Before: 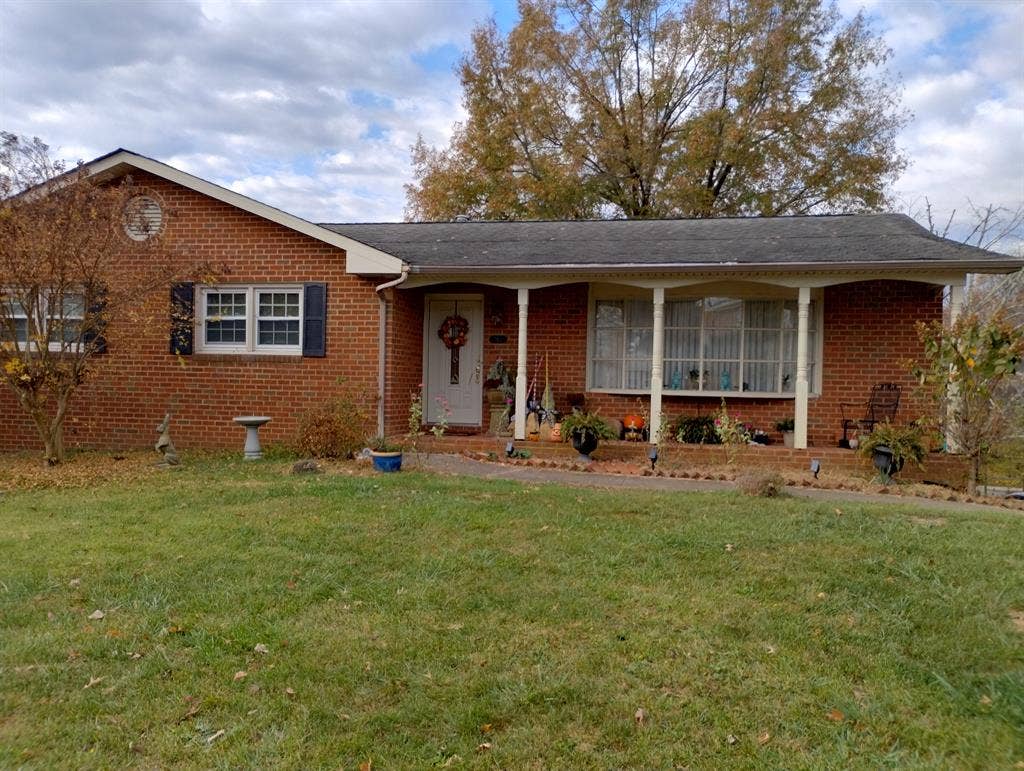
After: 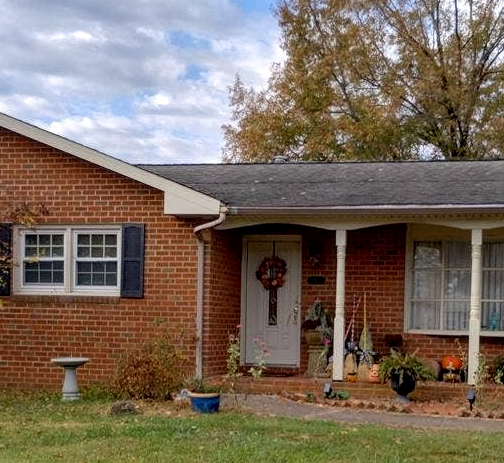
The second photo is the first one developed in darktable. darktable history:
crop: left 17.835%, top 7.675%, right 32.881%, bottom 32.213%
local contrast: on, module defaults
